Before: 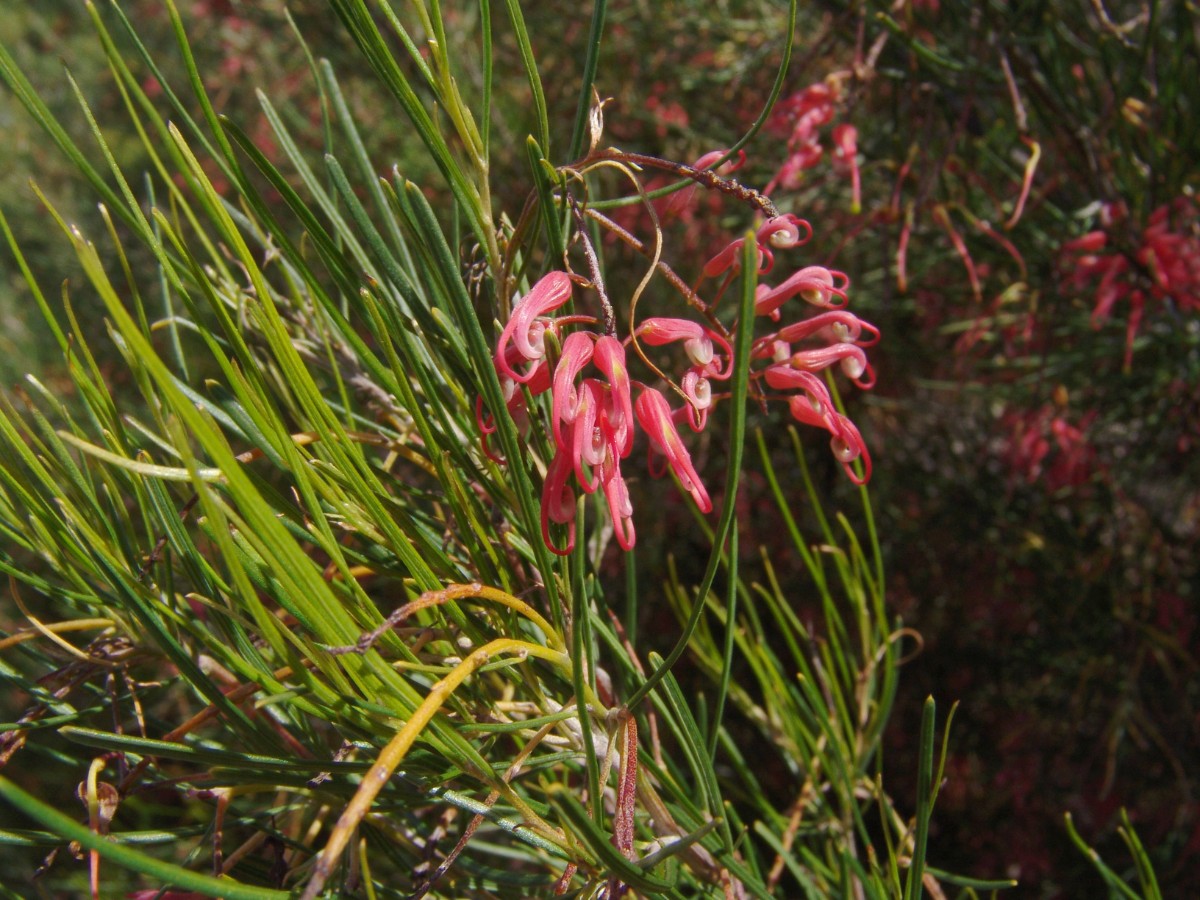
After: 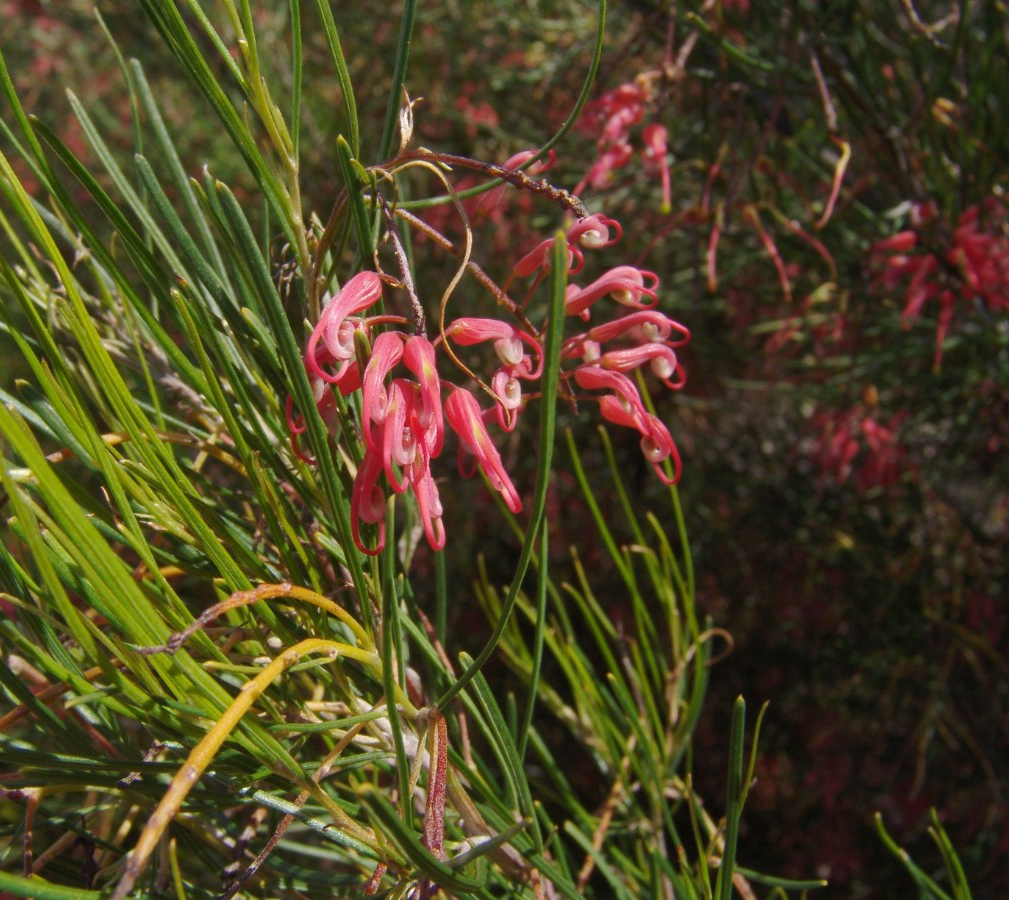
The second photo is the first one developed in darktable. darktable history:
crop: left 15.856%
